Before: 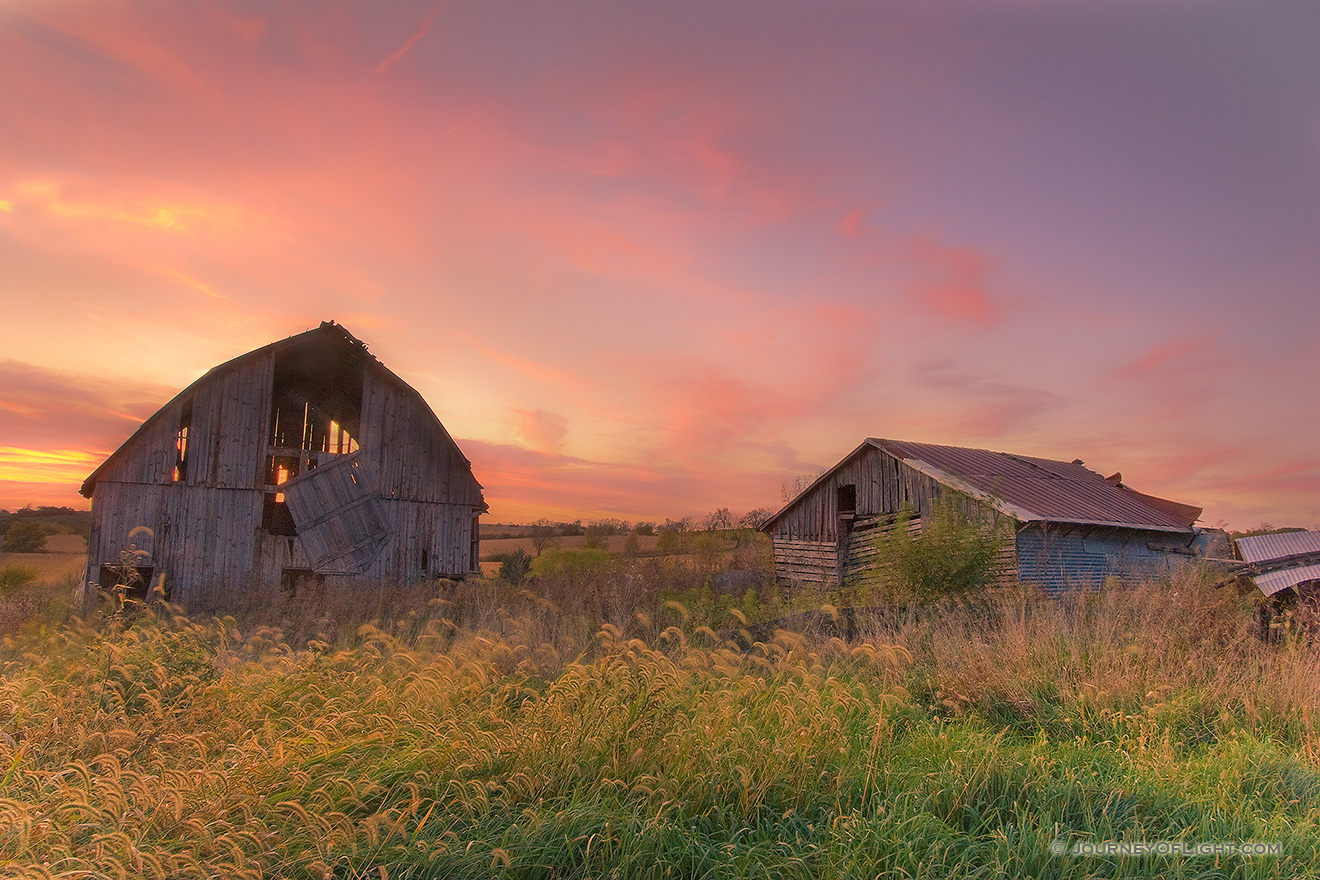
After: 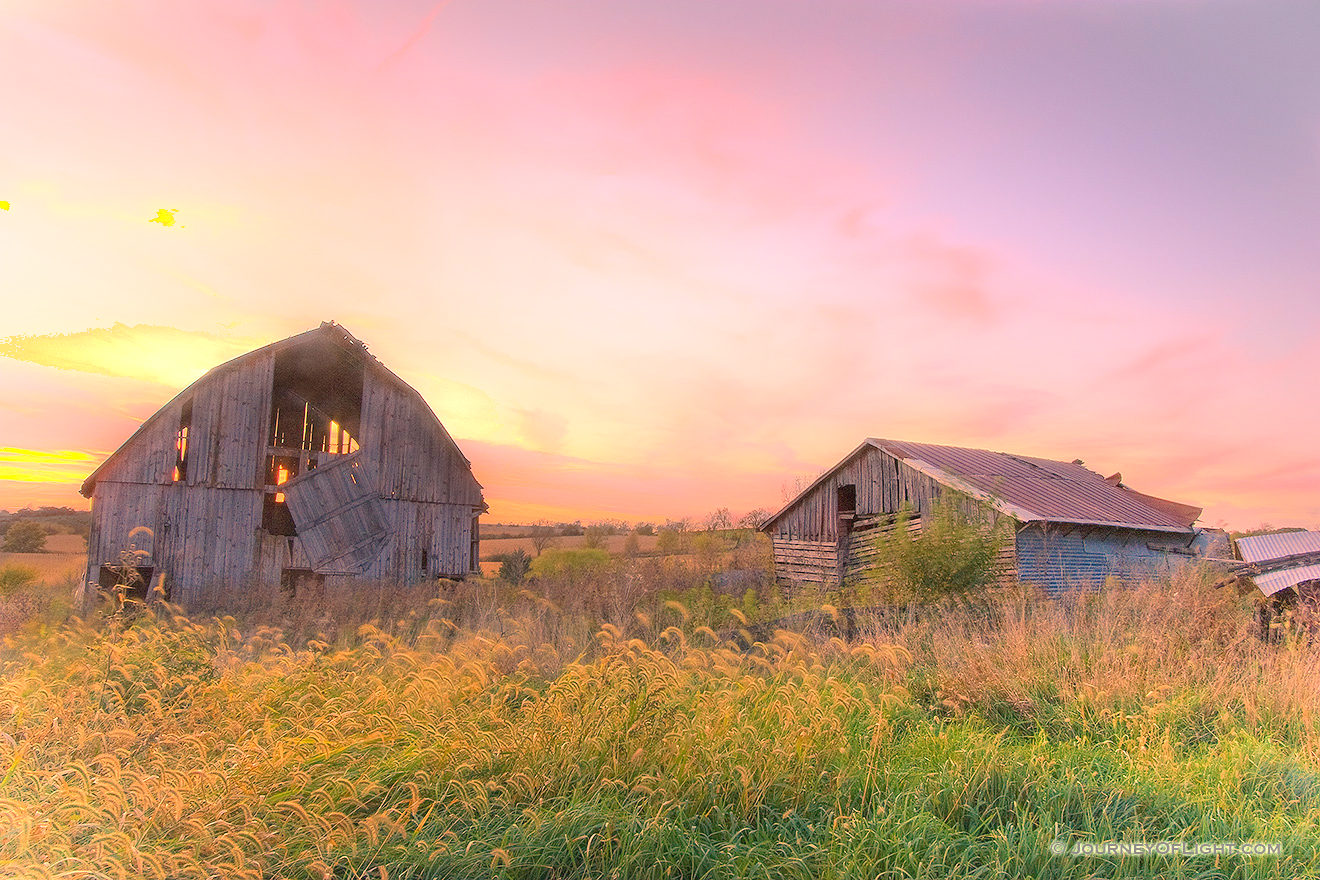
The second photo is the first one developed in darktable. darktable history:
exposure: black level correction 0, exposure 0.7 EV, compensate exposure bias true, compensate highlight preservation false
shadows and highlights: shadows -54.3, highlights 86.09, soften with gaussian
contrast brightness saturation: contrast 0.03, brightness 0.06, saturation 0.13
